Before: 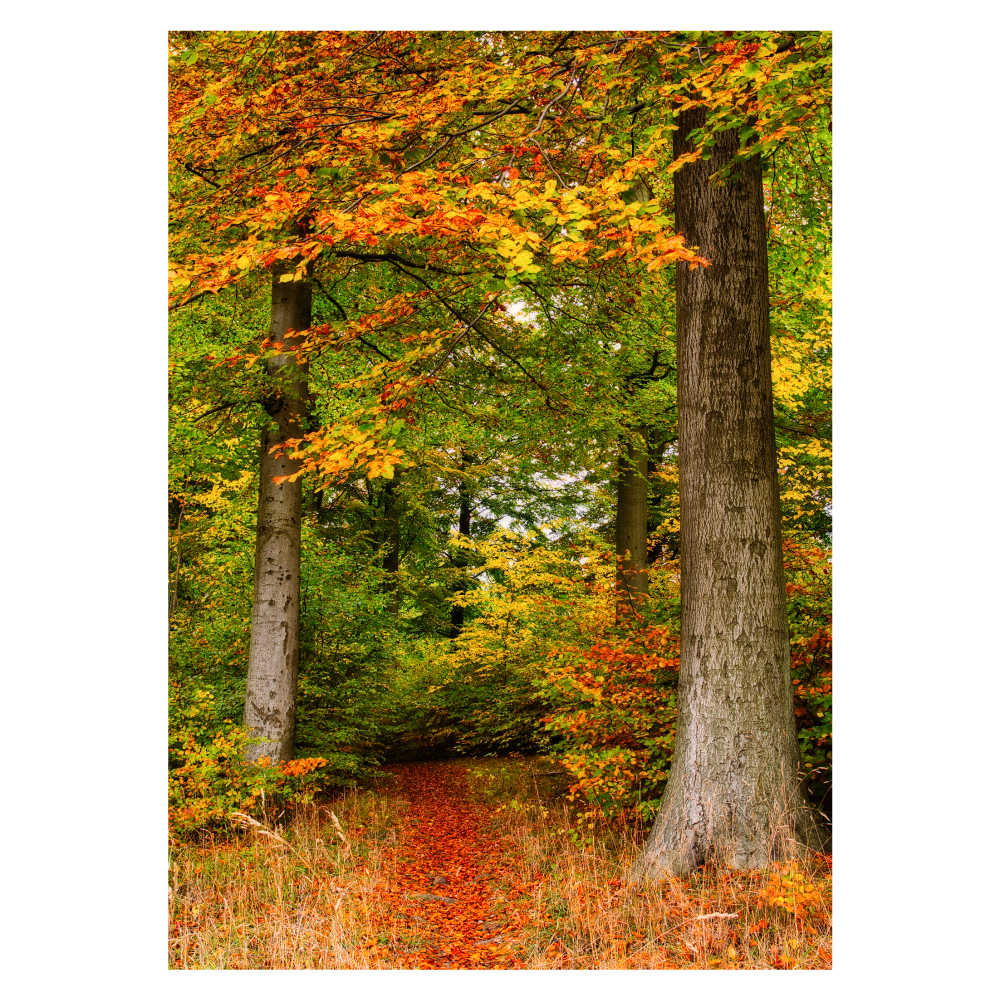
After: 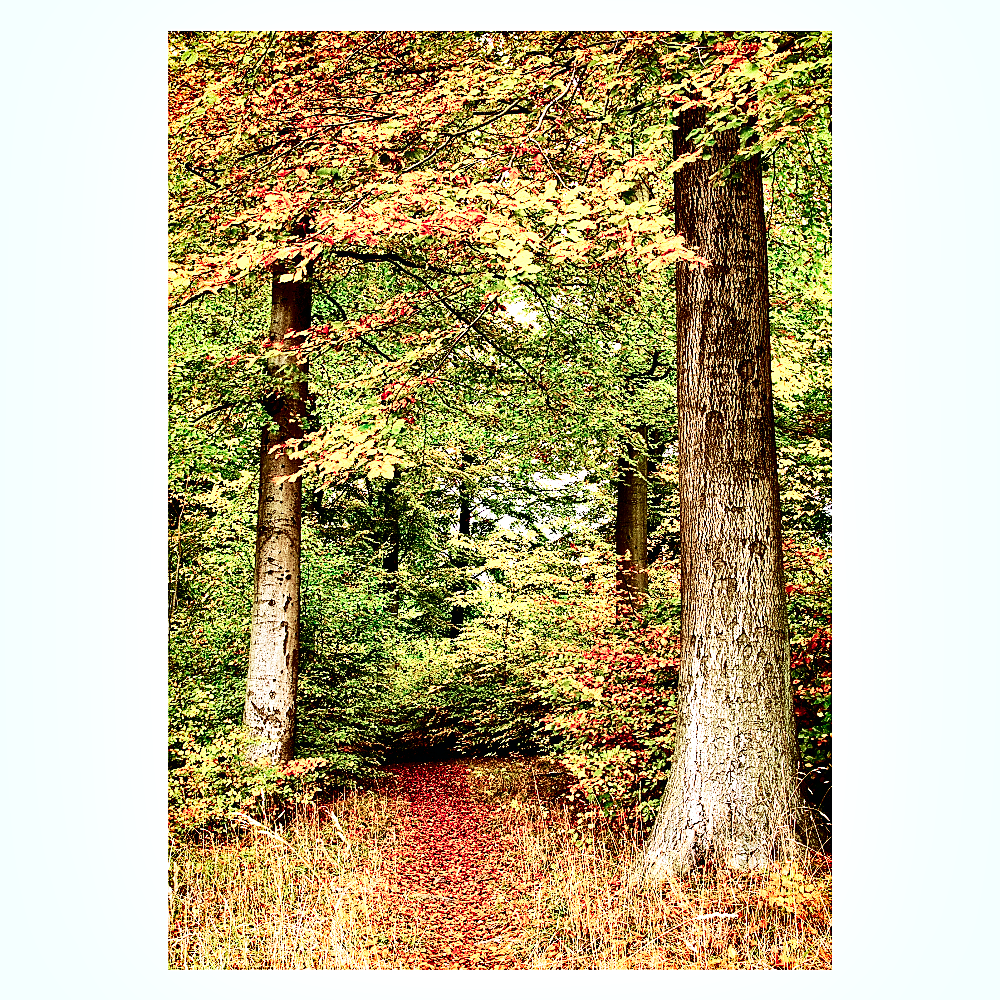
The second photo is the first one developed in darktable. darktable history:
sigmoid: contrast 1.7, skew -0.1, preserve hue 0%, red attenuation 0.1, red rotation 0.035, green attenuation 0.1, green rotation -0.017, blue attenuation 0.15, blue rotation -0.052, base primaries Rec2020
exposure: black level correction 0, exposure 1.2 EV, compensate highlight preservation false
shadows and highlights: shadows 75, highlights -60.85, soften with gaussian
local contrast: mode bilateral grid, contrast 70, coarseness 75, detail 180%, midtone range 0.2
tone curve: curves: ch0 [(0, 0) (0.081, 0.044) (0.192, 0.125) (0.283, 0.238) (0.416, 0.449) (0.495, 0.524) (0.686, 0.743) (0.826, 0.865) (0.978, 0.988)]; ch1 [(0, 0) (0.161, 0.092) (0.35, 0.33) (0.392, 0.392) (0.427, 0.426) (0.479, 0.472) (0.505, 0.497) (0.521, 0.514) (0.547, 0.568) (0.579, 0.597) (0.625, 0.627) (0.678, 0.733) (1, 1)]; ch2 [(0, 0) (0.346, 0.362) (0.404, 0.427) (0.502, 0.495) (0.531, 0.523) (0.549, 0.554) (0.582, 0.596) (0.629, 0.642) (0.717, 0.678) (1, 1)], color space Lab, independent channels, preserve colors none
sharpen: radius 1.4, amount 1.25, threshold 0.7
contrast brightness saturation: contrast 0.28
